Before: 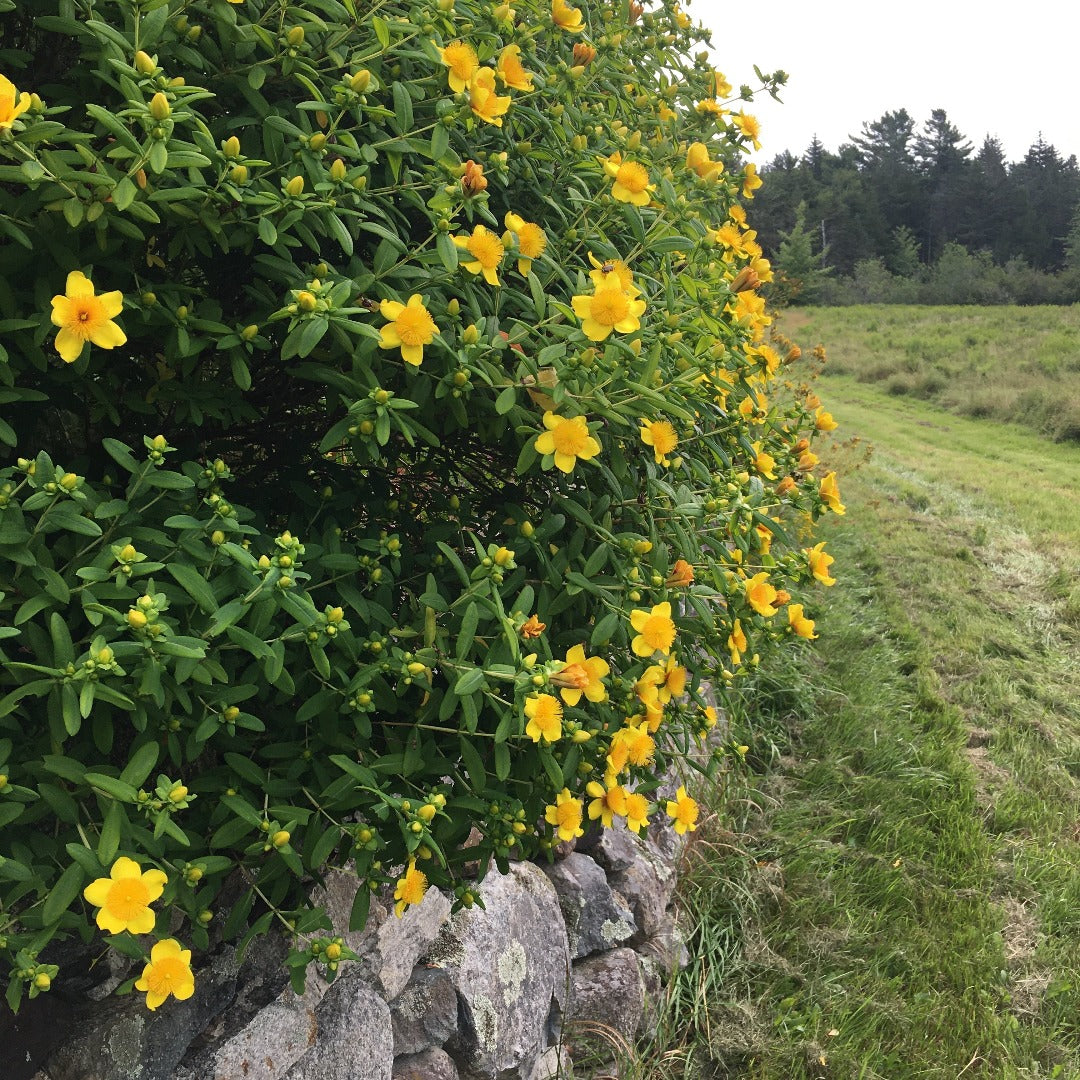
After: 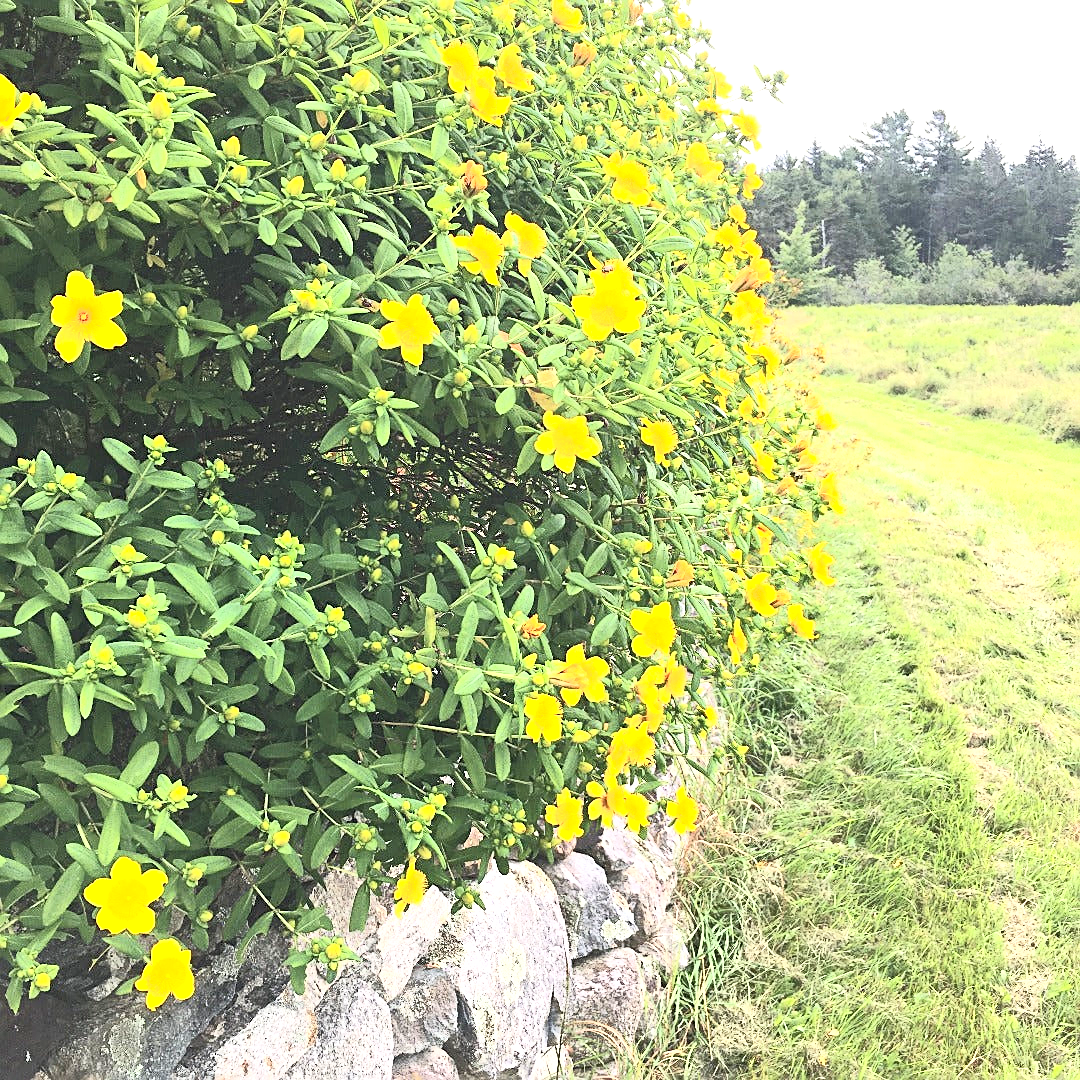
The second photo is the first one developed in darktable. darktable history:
tone equalizer: edges refinement/feathering 500, mask exposure compensation -1.57 EV, preserve details no
shadows and highlights: shadows 36.16, highlights -28.13, soften with gaussian
exposure: black level correction 0, exposure 1.369 EV, compensate highlight preservation false
sharpen: amount 0.497
contrast brightness saturation: contrast 0.371, brightness 0.545
